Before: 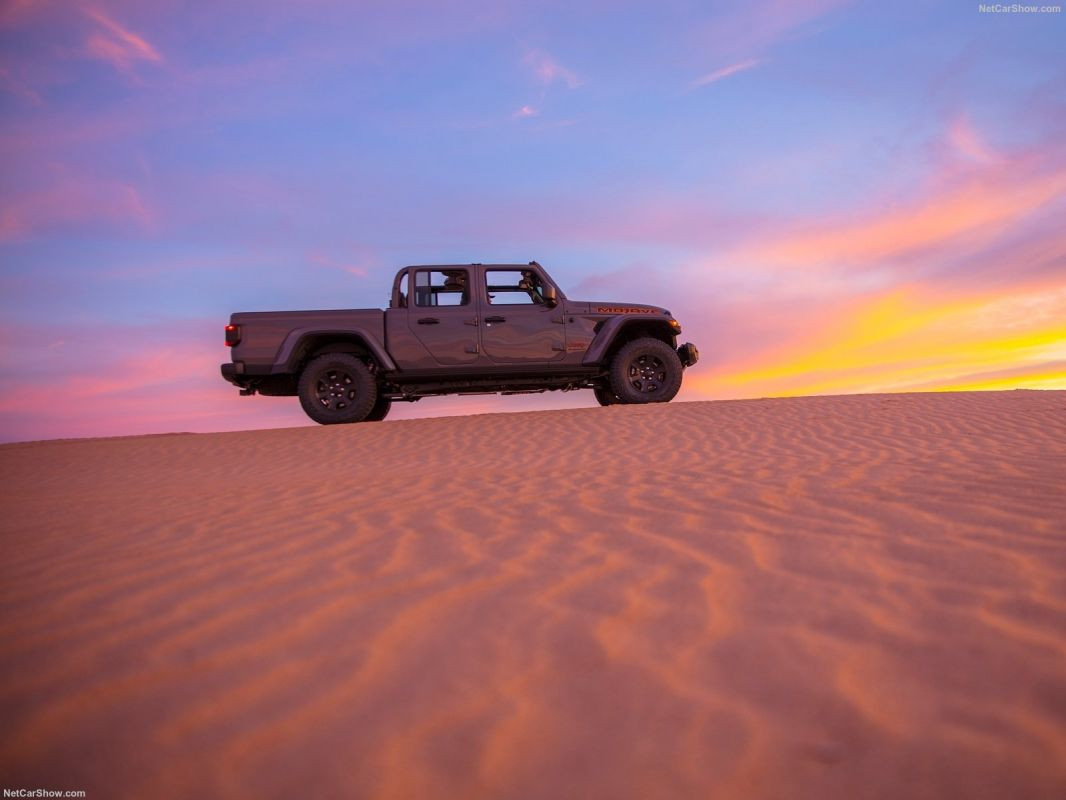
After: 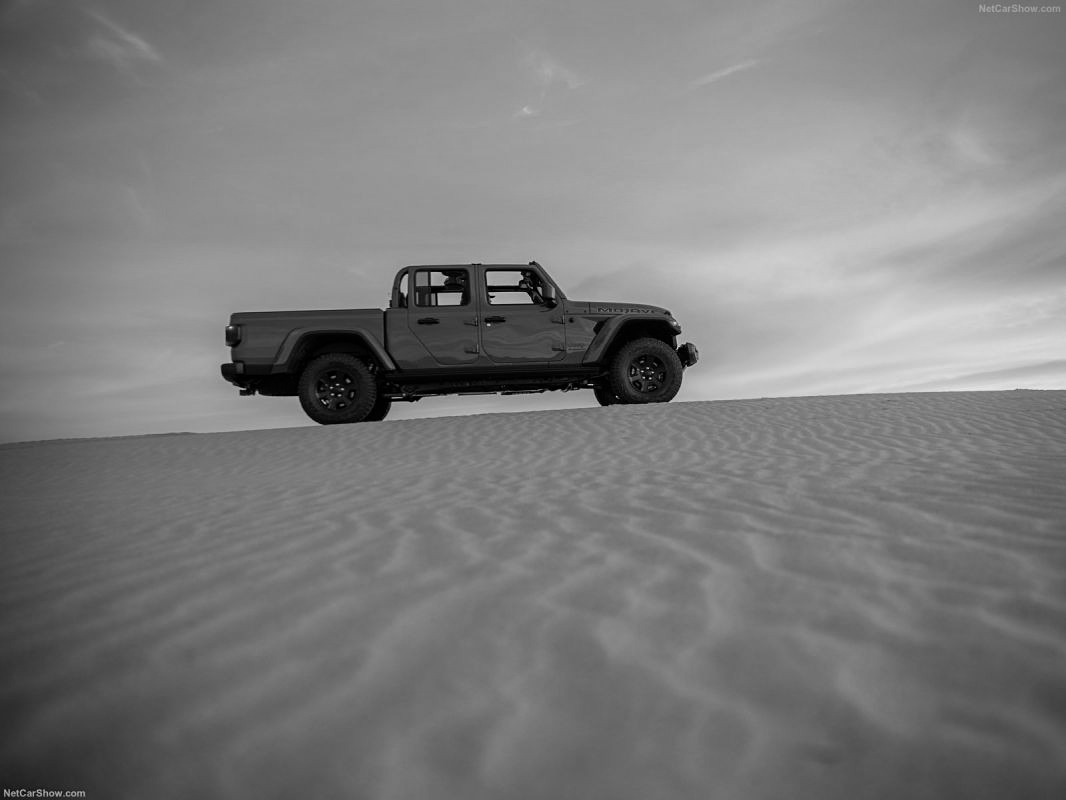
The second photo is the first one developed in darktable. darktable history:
vignetting: fall-off radius 60.92%
rgb curve: curves: ch0 [(0, 0) (0.136, 0.078) (0.262, 0.245) (0.414, 0.42) (1, 1)], compensate middle gray true, preserve colors basic power
sharpen: amount 0.2
monochrome: a 32, b 64, size 2.3, highlights 1
